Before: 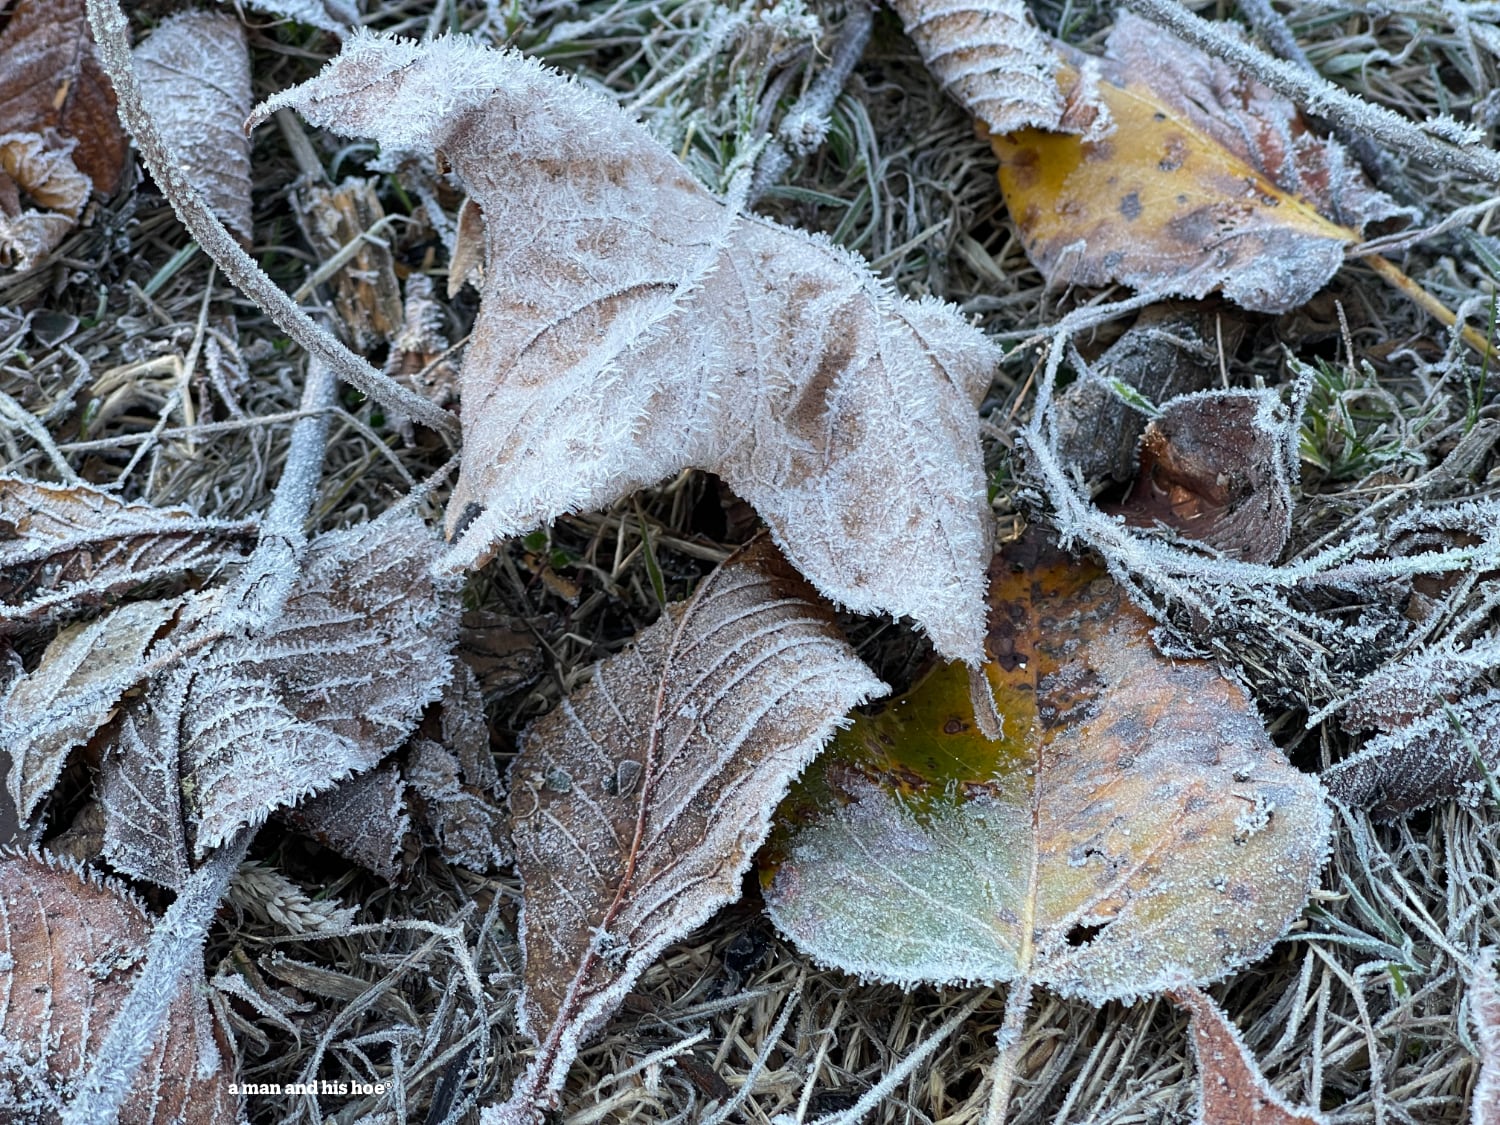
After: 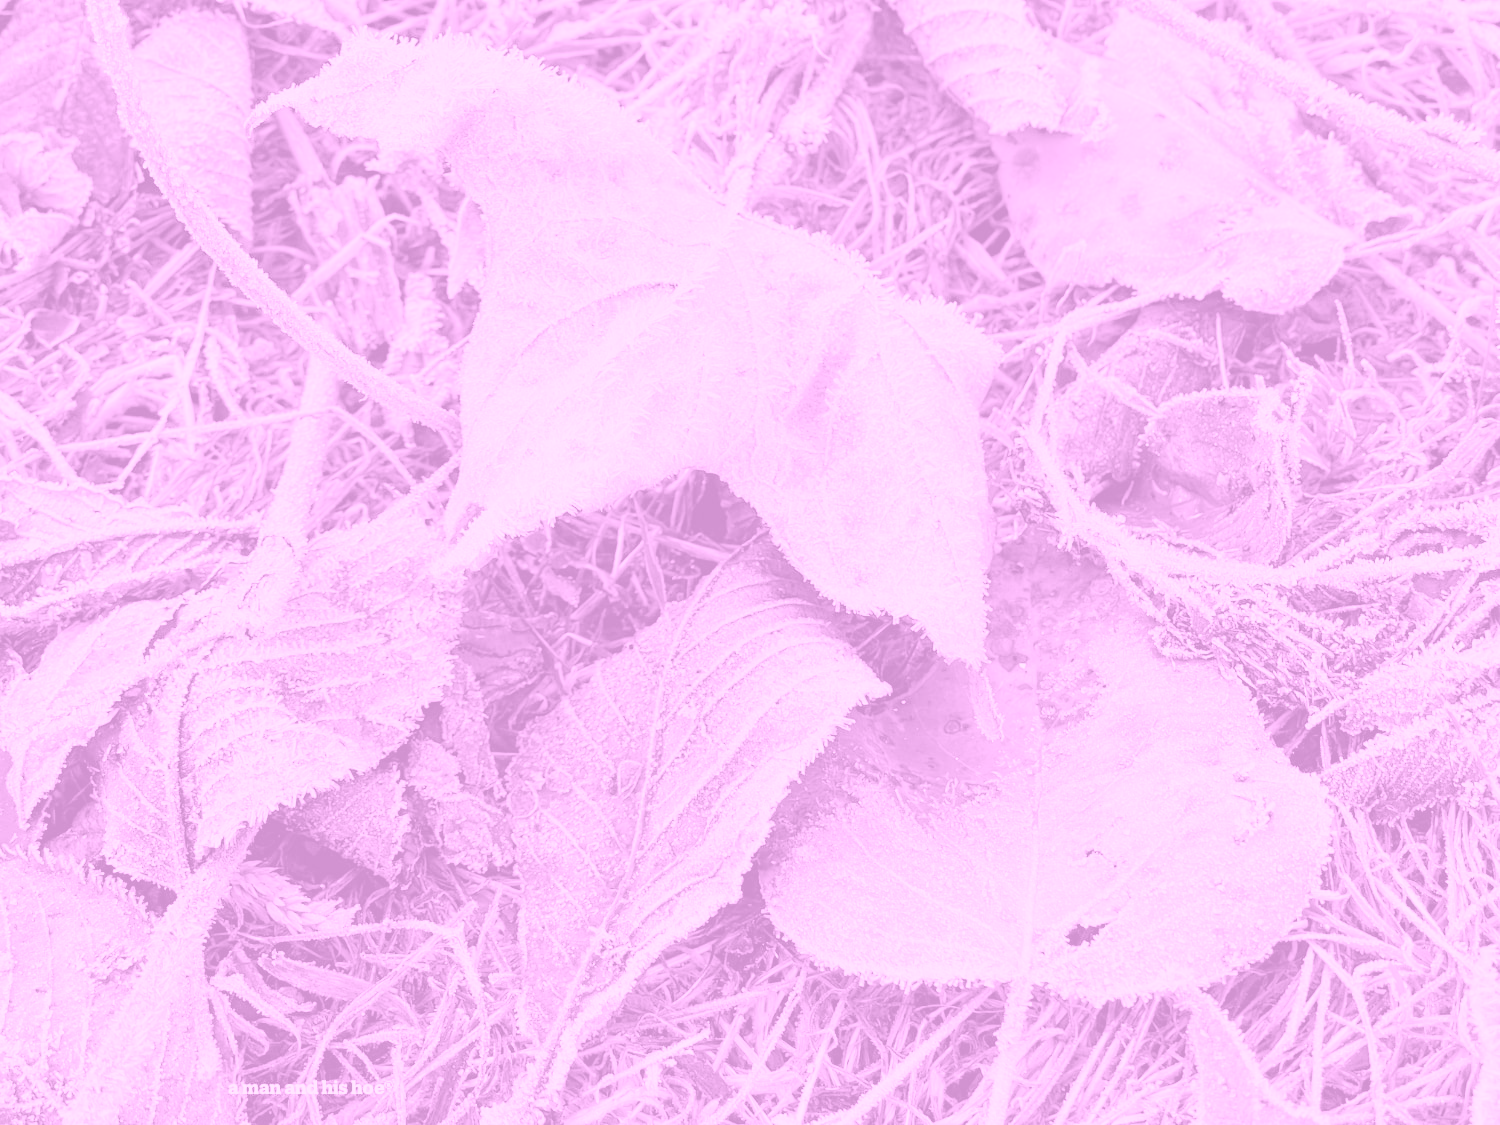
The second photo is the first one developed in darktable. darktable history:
color zones: curves: ch1 [(0.077, 0.436) (0.25, 0.5) (0.75, 0.5)]
global tonemap: drago (0.7, 100)
colorize: hue 331.2°, saturation 75%, source mix 30.28%, lightness 70.52%, version 1
